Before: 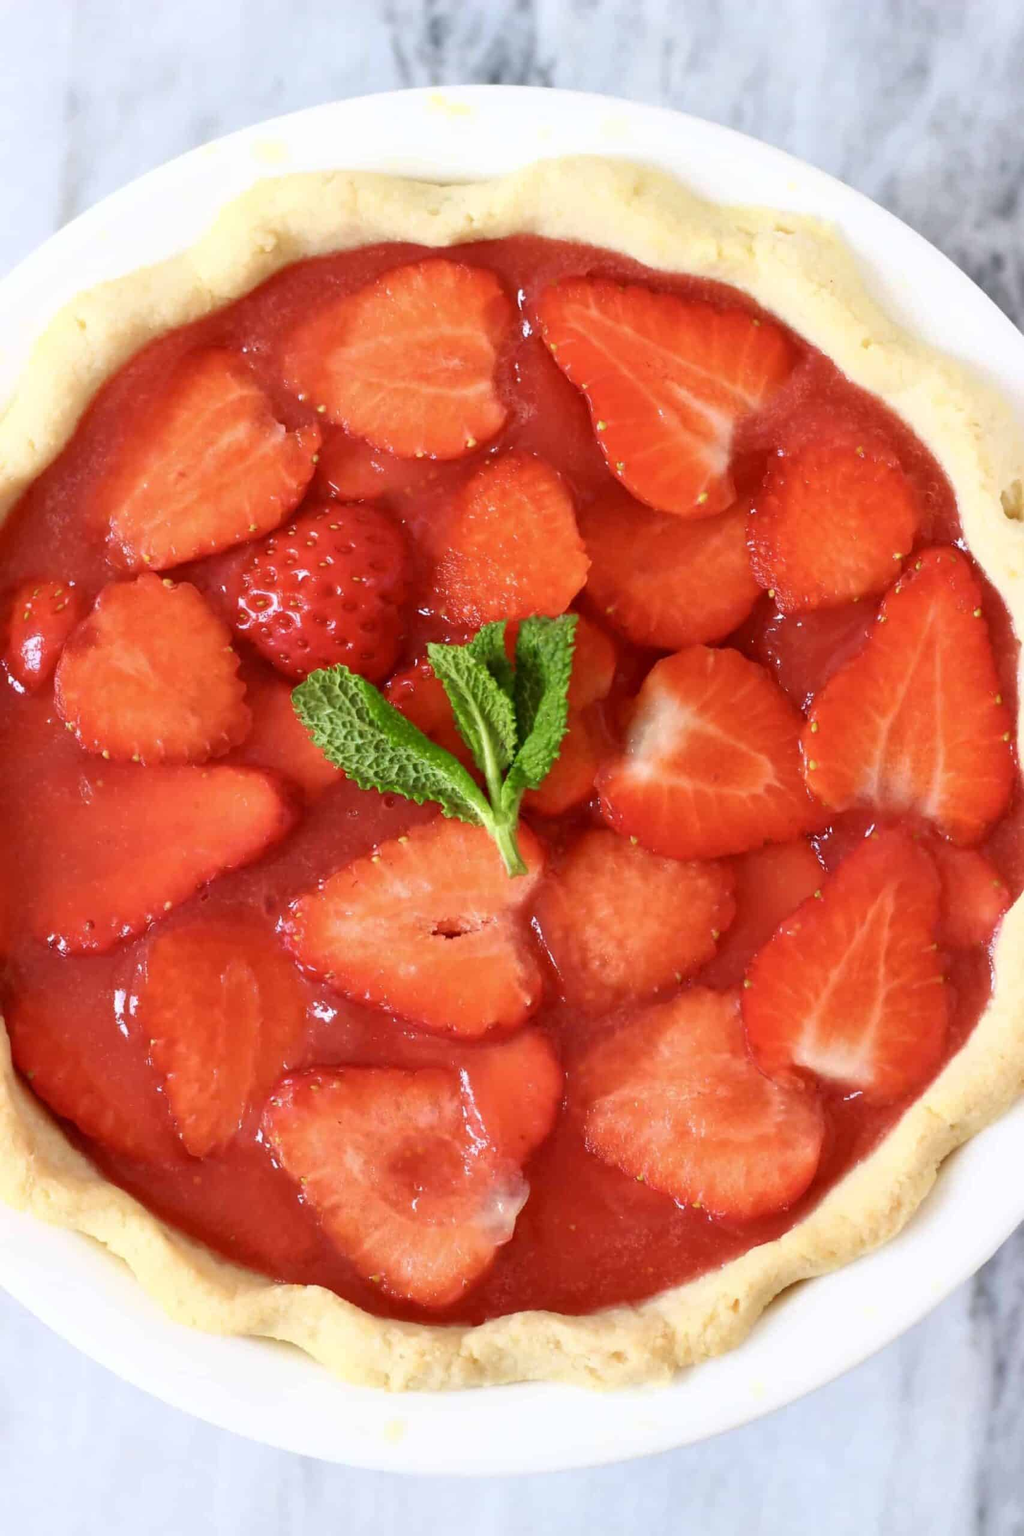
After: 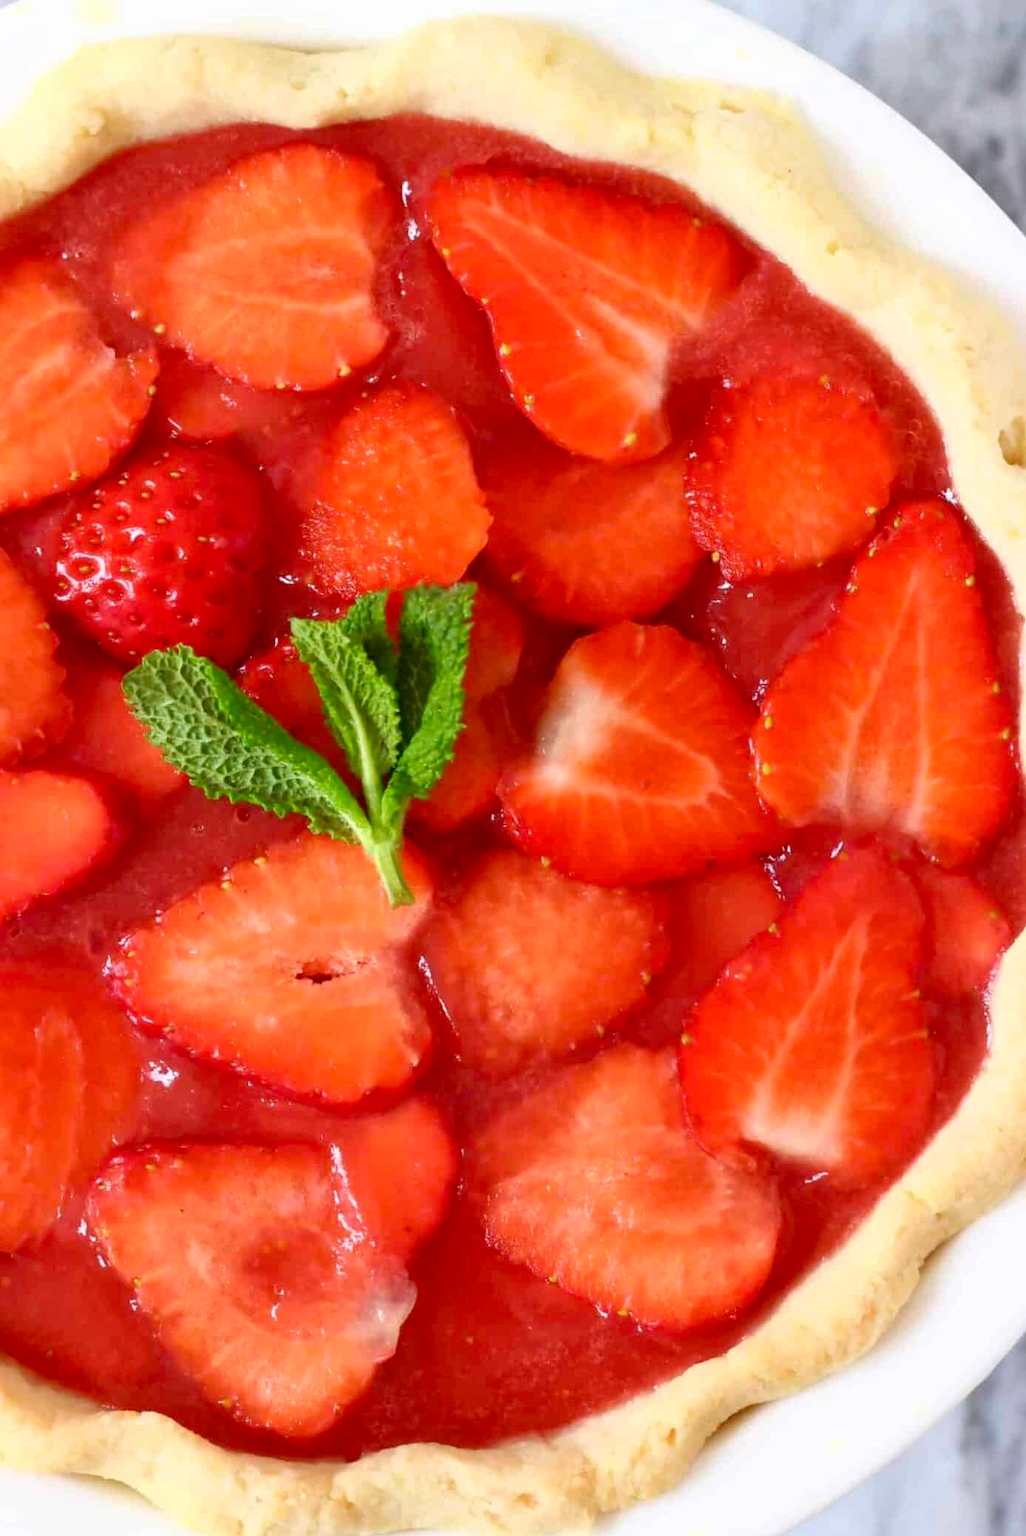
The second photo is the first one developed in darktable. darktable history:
crop: left 18.831%, top 9.328%, right 0.001%, bottom 9.698%
